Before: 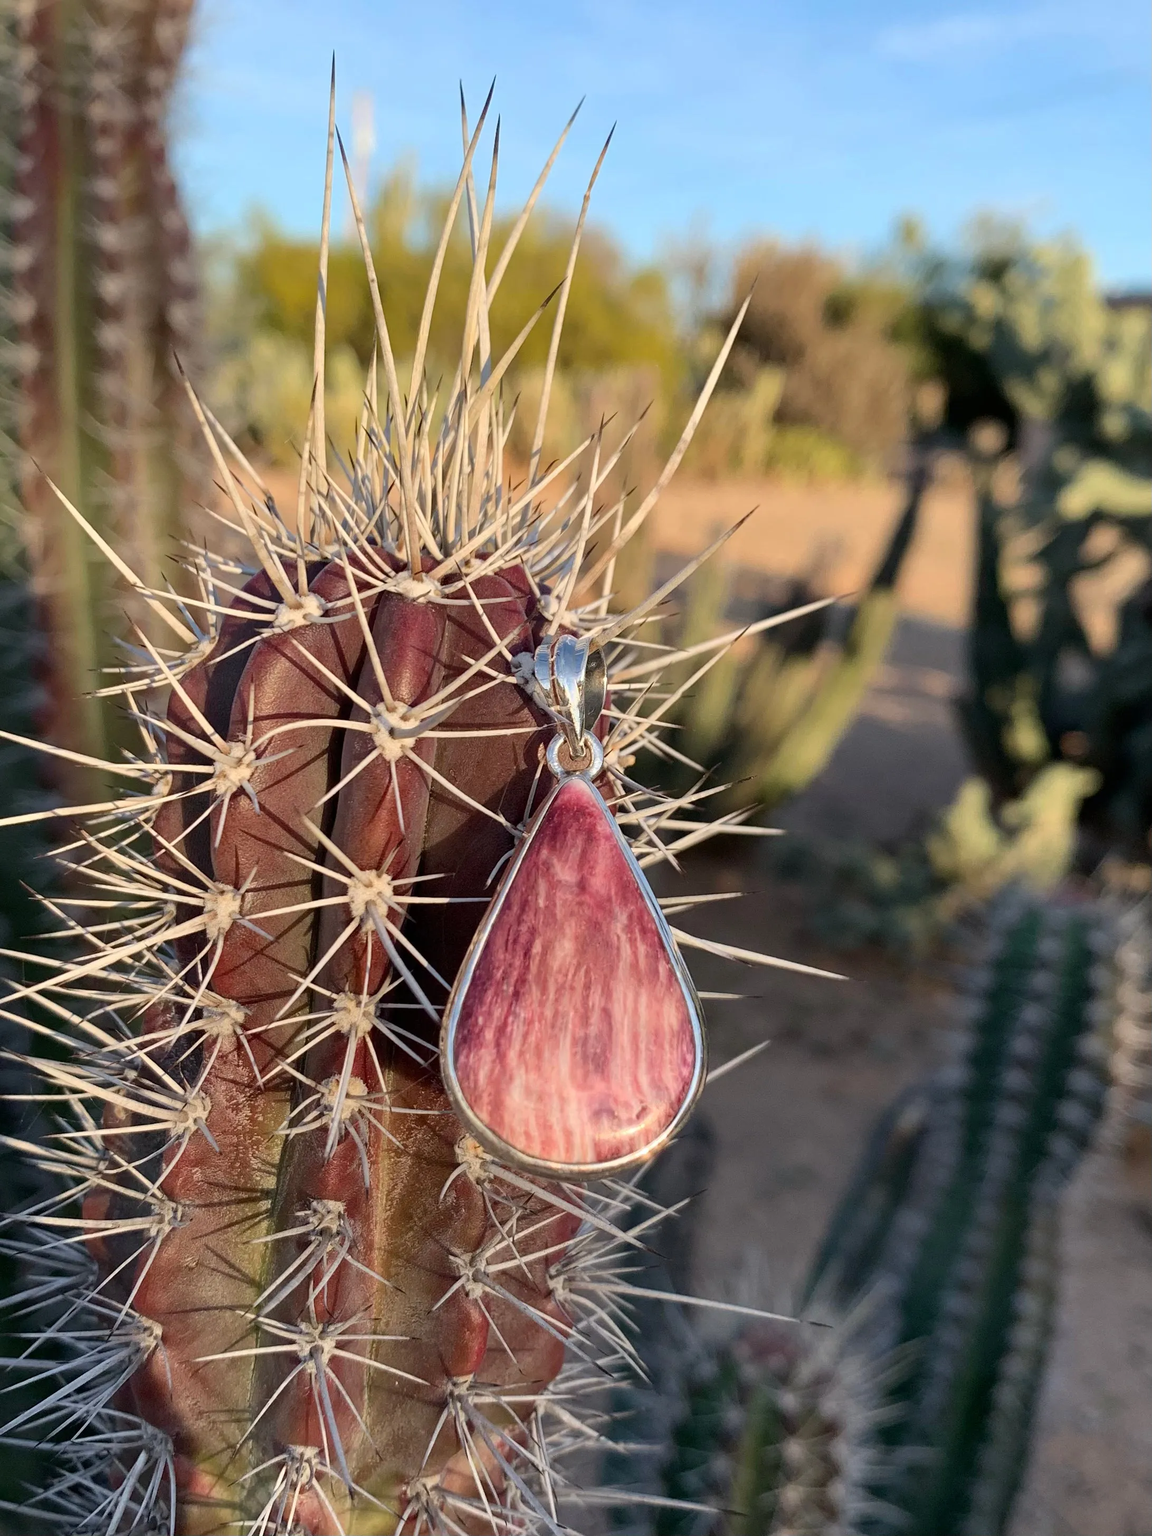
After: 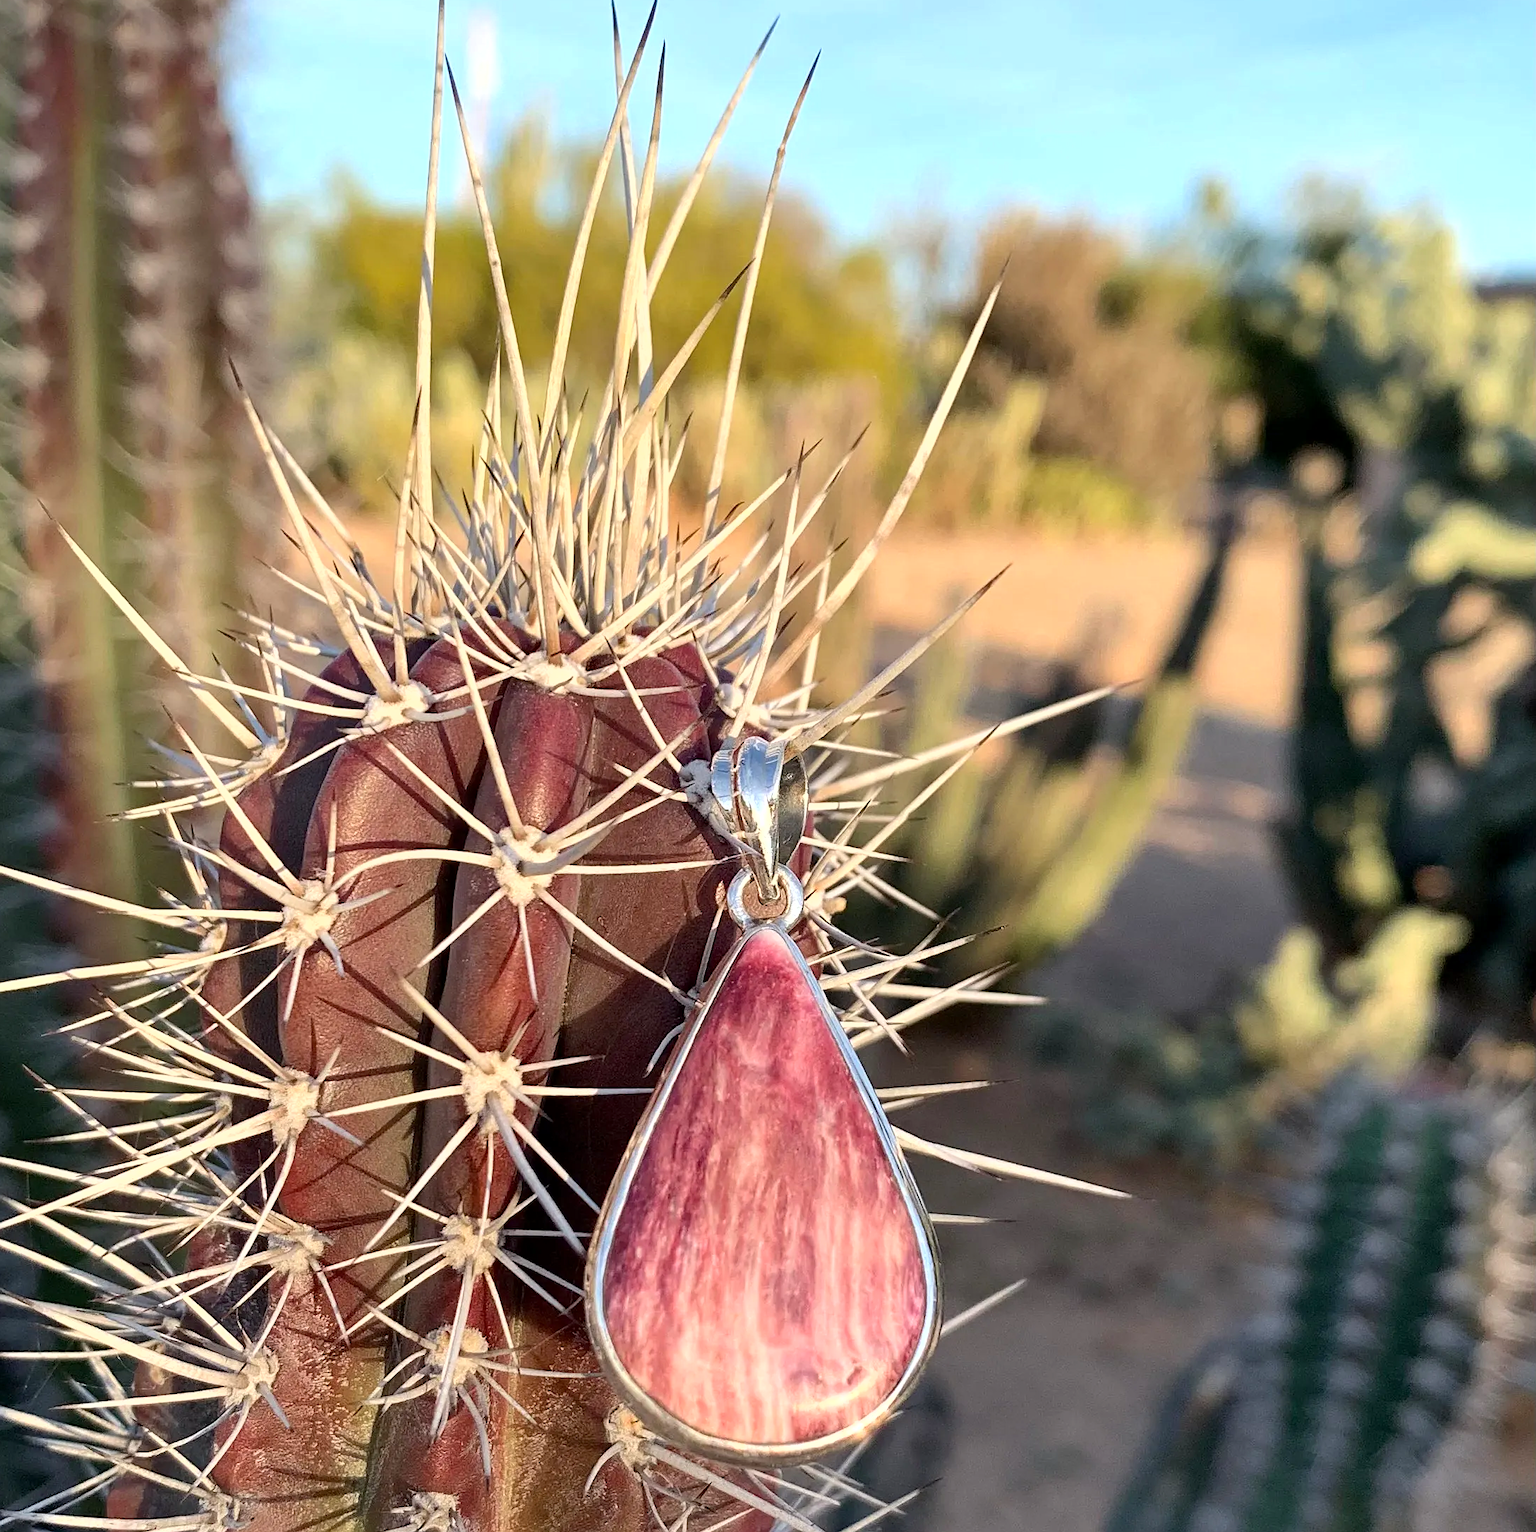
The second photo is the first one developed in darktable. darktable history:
crop: left 0.239%, top 5.469%, bottom 19.888%
exposure: black level correction 0.001, exposure 0.498 EV, compensate exposure bias true, compensate highlight preservation false
shadows and highlights: shadows 36.88, highlights -26.63, highlights color adjustment 0.322%, soften with gaussian
sharpen: radius 0.983, amount 0.612
